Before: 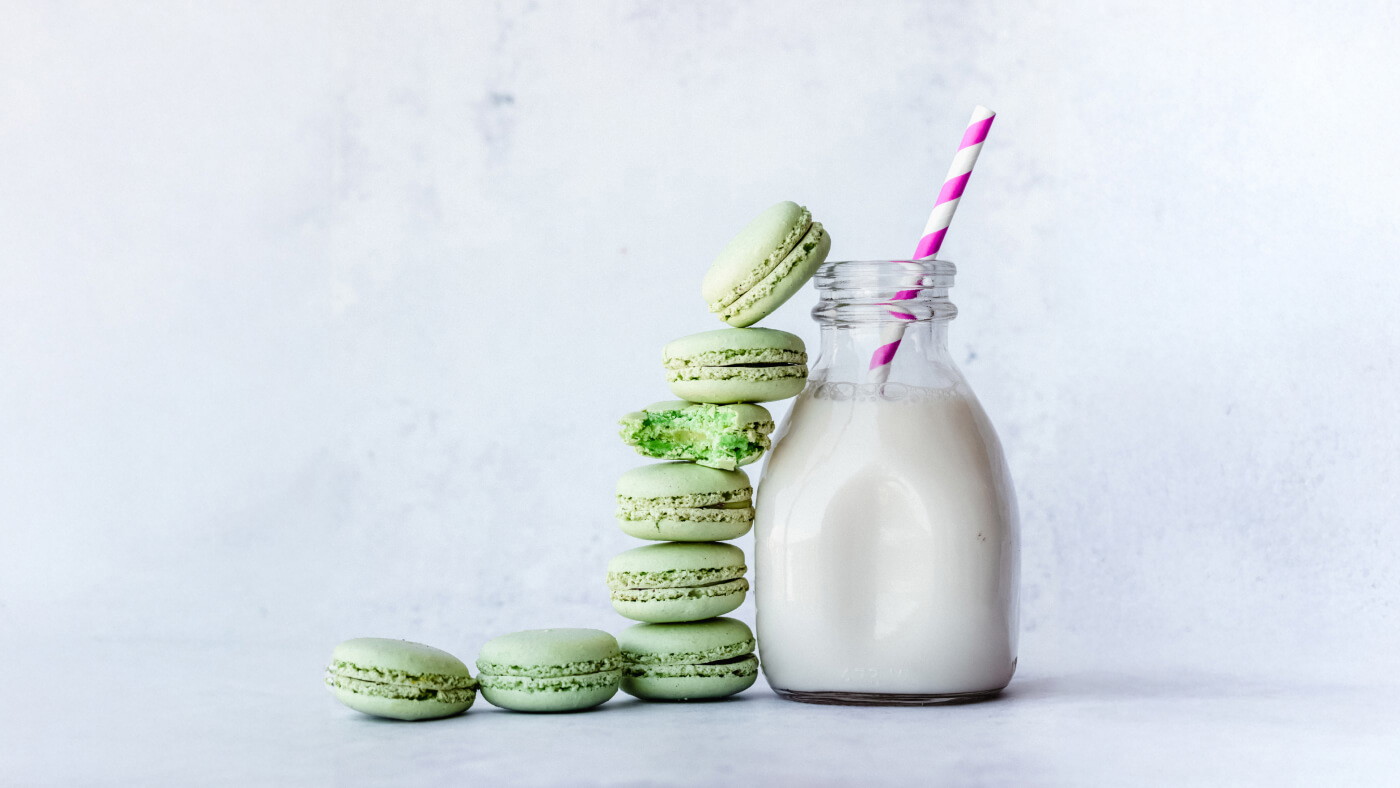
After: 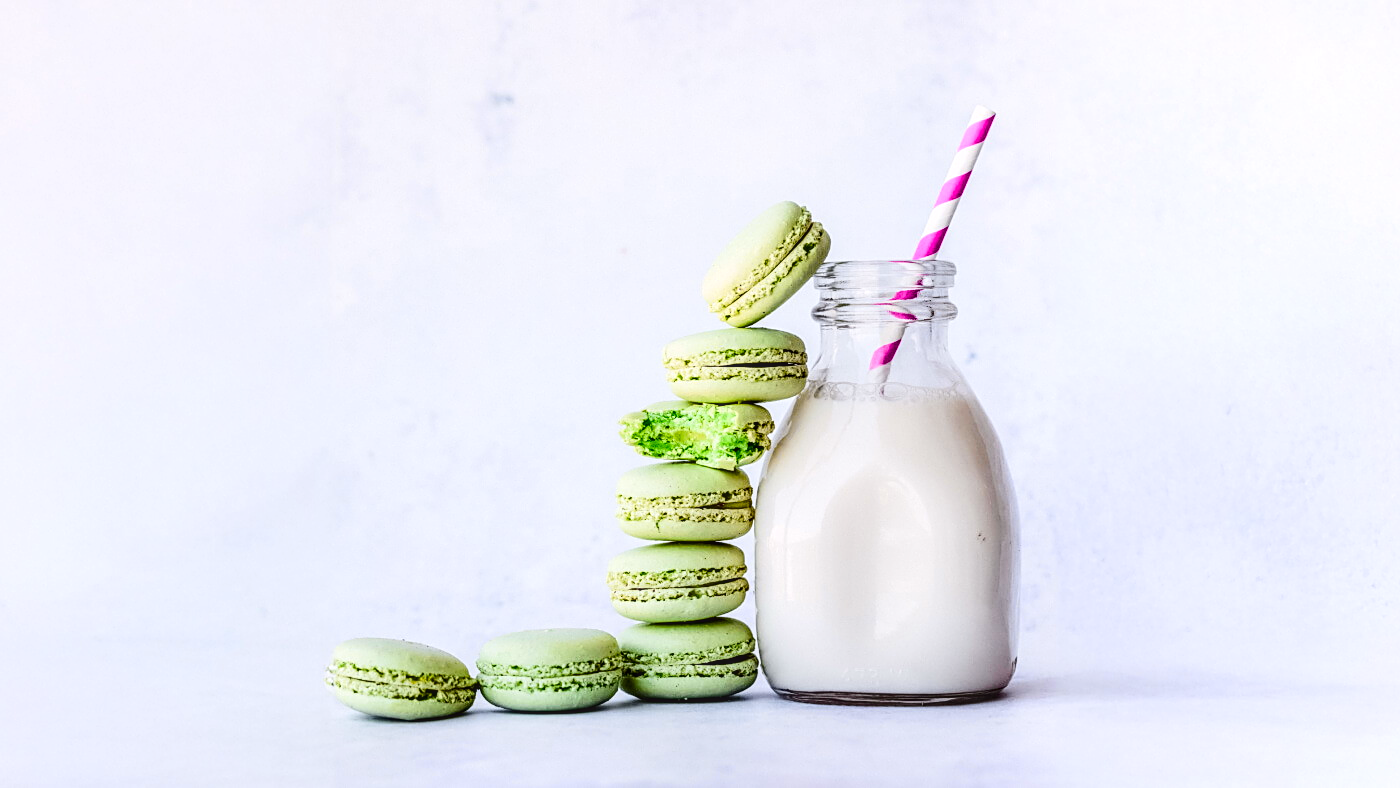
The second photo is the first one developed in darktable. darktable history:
local contrast: on, module defaults
sharpen: on, module defaults
tone curve: curves: ch0 [(0, 0.023) (0.103, 0.087) (0.295, 0.297) (0.445, 0.531) (0.553, 0.665) (0.735, 0.843) (0.994, 1)]; ch1 [(0, 0) (0.414, 0.395) (0.447, 0.447) (0.485, 0.495) (0.512, 0.523) (0.542, 0.581) (0.581, 0.632) (0.646, 0.715) (1, 1)]; ch2 [(0, 0) (0.369, 0.388) (0.449, 0.431) (0.478, 0.471) (0.516, 0.517) (0.579, 0.624) (0.674, 0.775) (1, 1)], color space Lab, independent channels, preserve colors none
